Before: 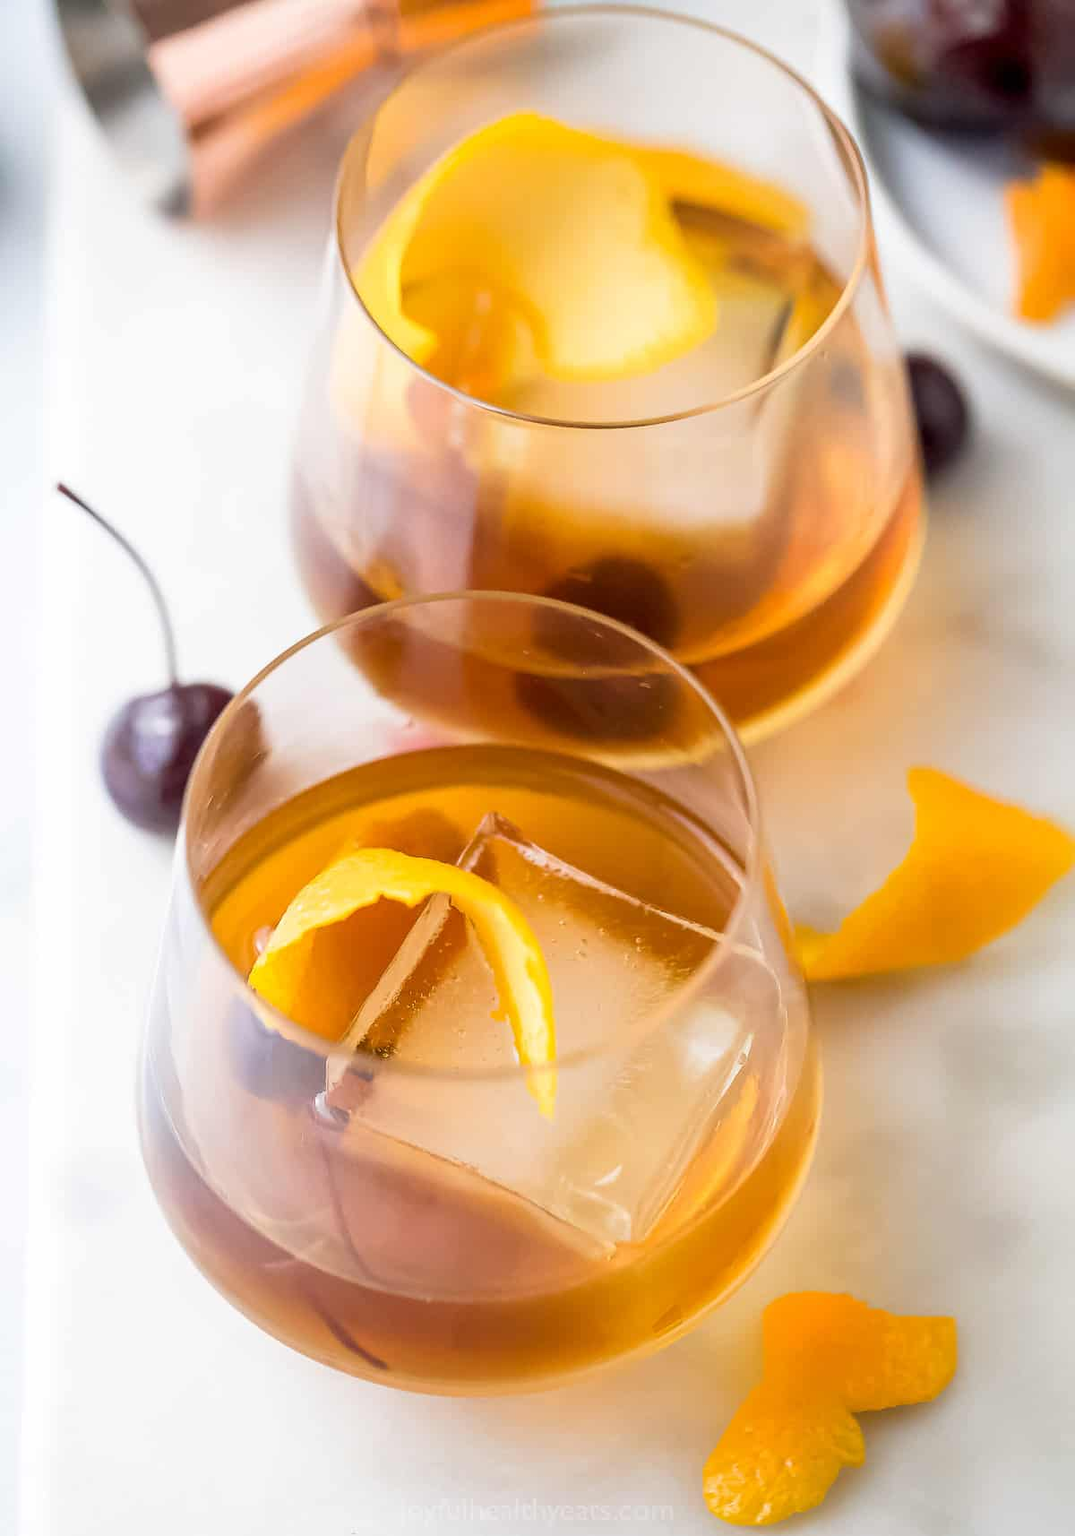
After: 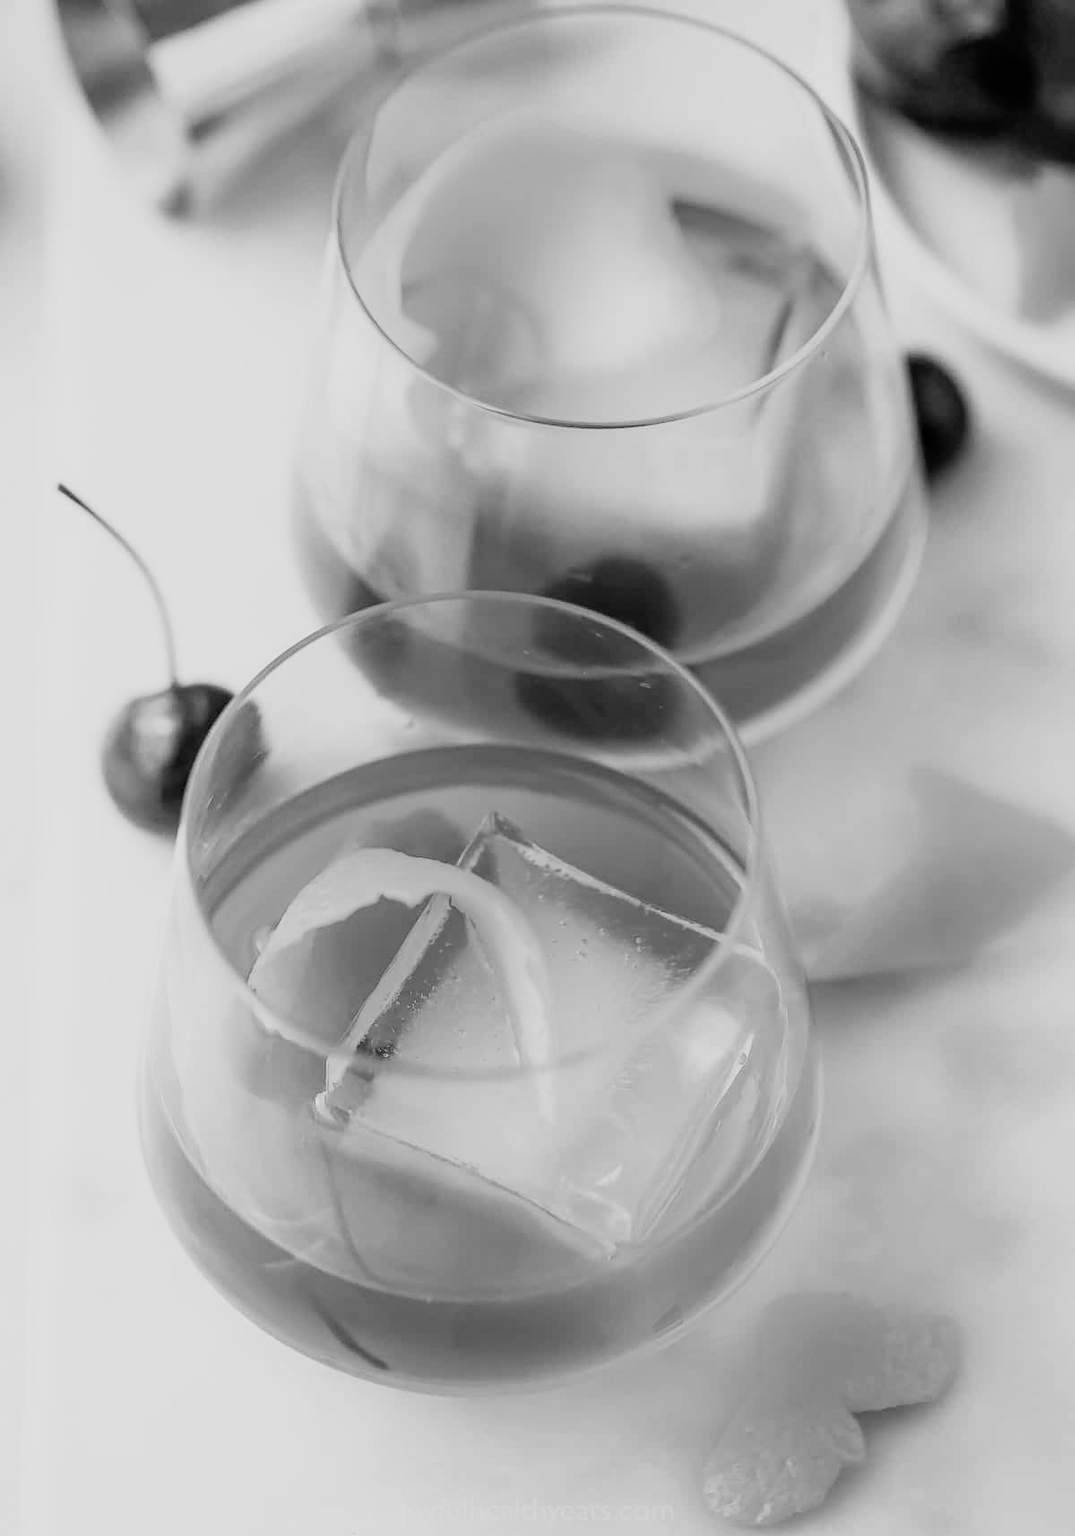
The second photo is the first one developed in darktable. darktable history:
filmic rgb: black relative exposure -11.88 EV, white relative exposure 5.43 EV, threshold 3 EV, hardness 4.49, latitude 50%, contrast 1.14, color science v5 (2021), contrast in shadows safe, contrast in highlights safe, enable highlight reconstruction true
white balance: red 0.974, blue 1.044
monochrome: size 1
